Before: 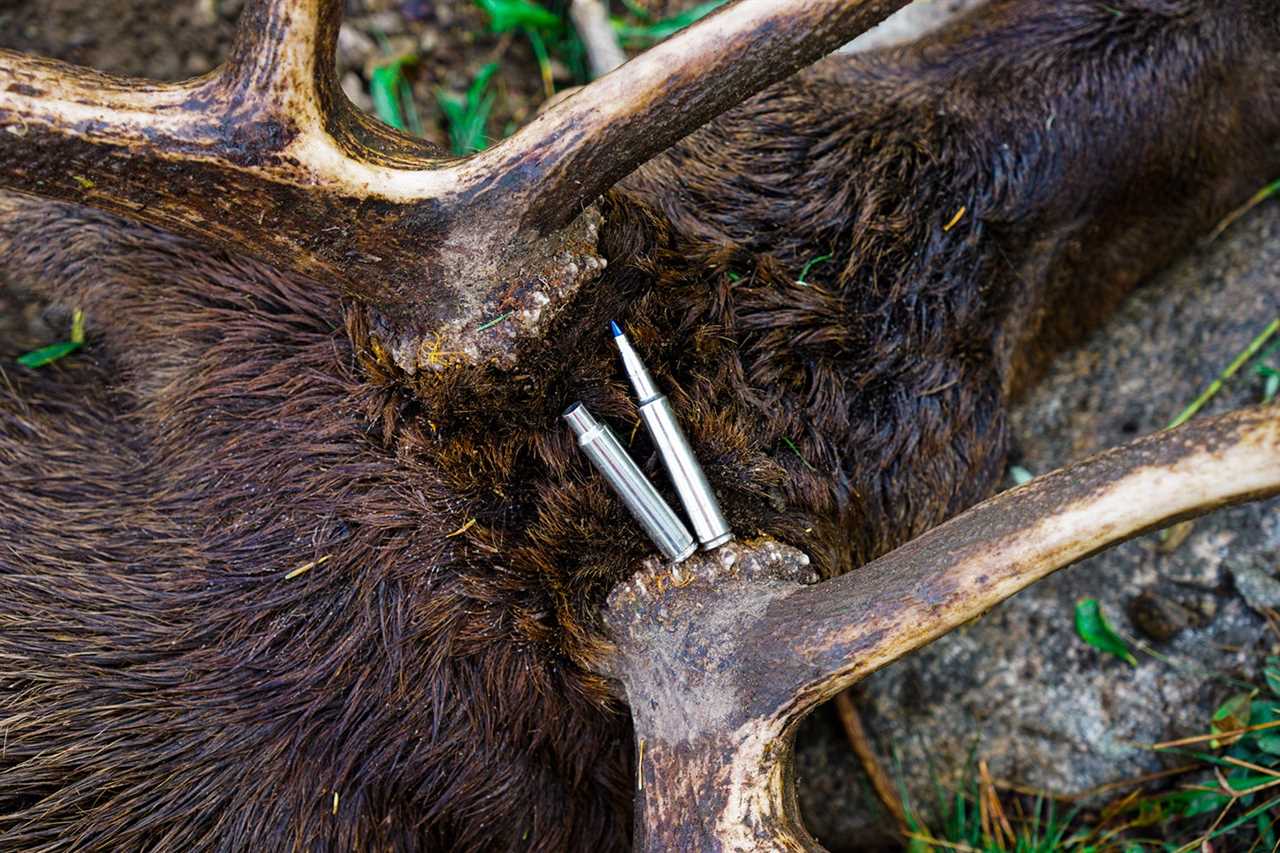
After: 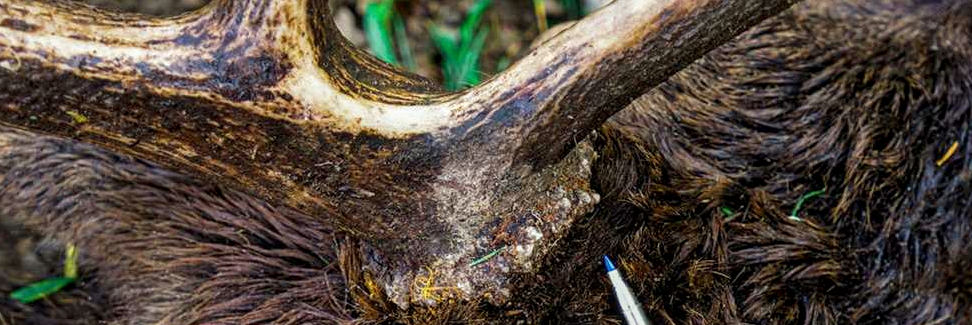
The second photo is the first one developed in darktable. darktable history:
color correction: highlights a* -2.71, highlights b* 2.47
crop: left 0.563%, top 7.637%, right 23.493%, bottom 54.179%
local contrast: on, module defaults
